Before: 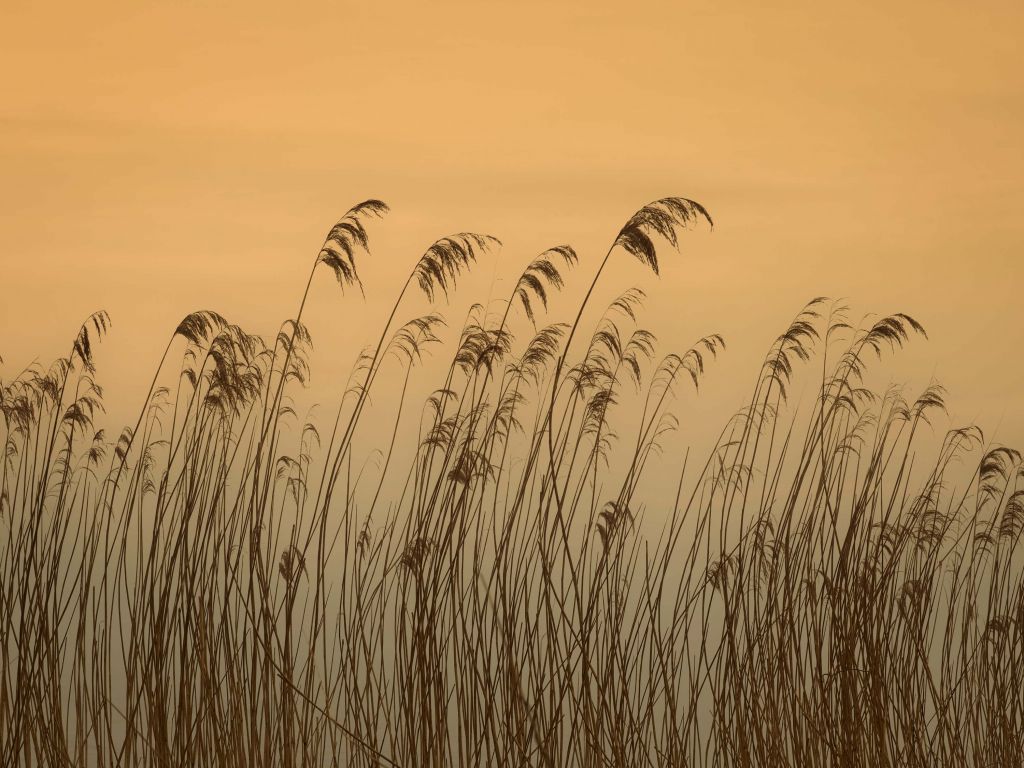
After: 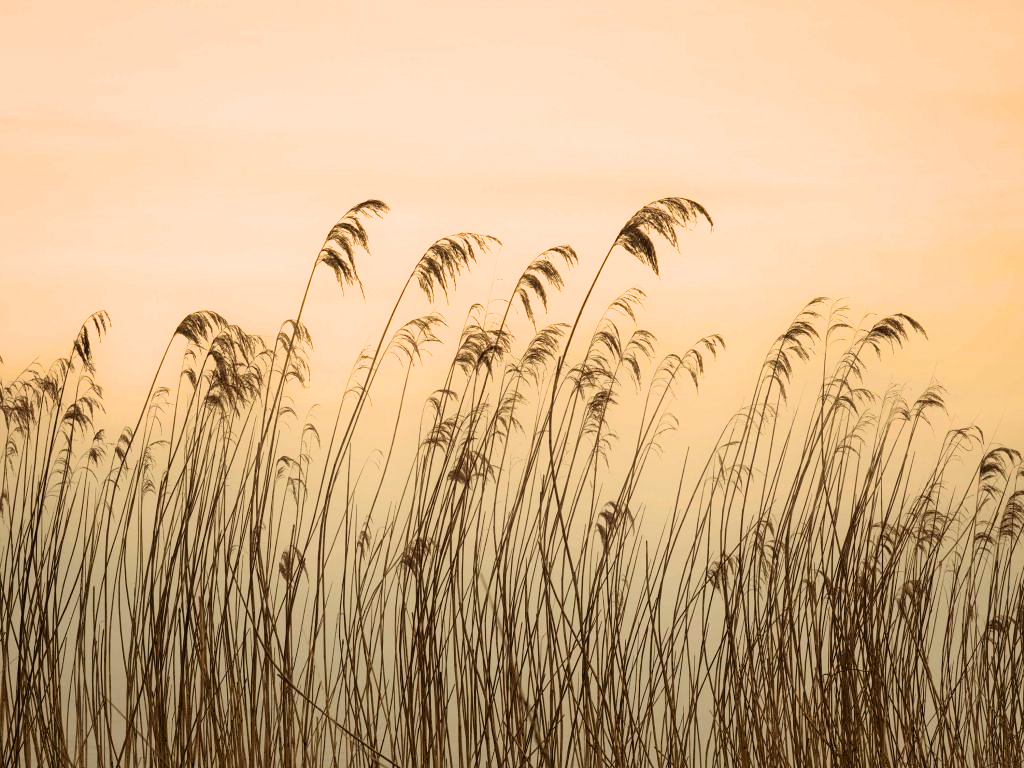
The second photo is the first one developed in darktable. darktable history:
exposure: exposure 0.942 EV, compensate exposure bias true, compensate highlight preservation false
filmic rgb: black relative exposure -5.12 EV, white relative exposure 3.21 EV, hardness 3.44, contrast 1.186, highlights saturation mix -29.82%
